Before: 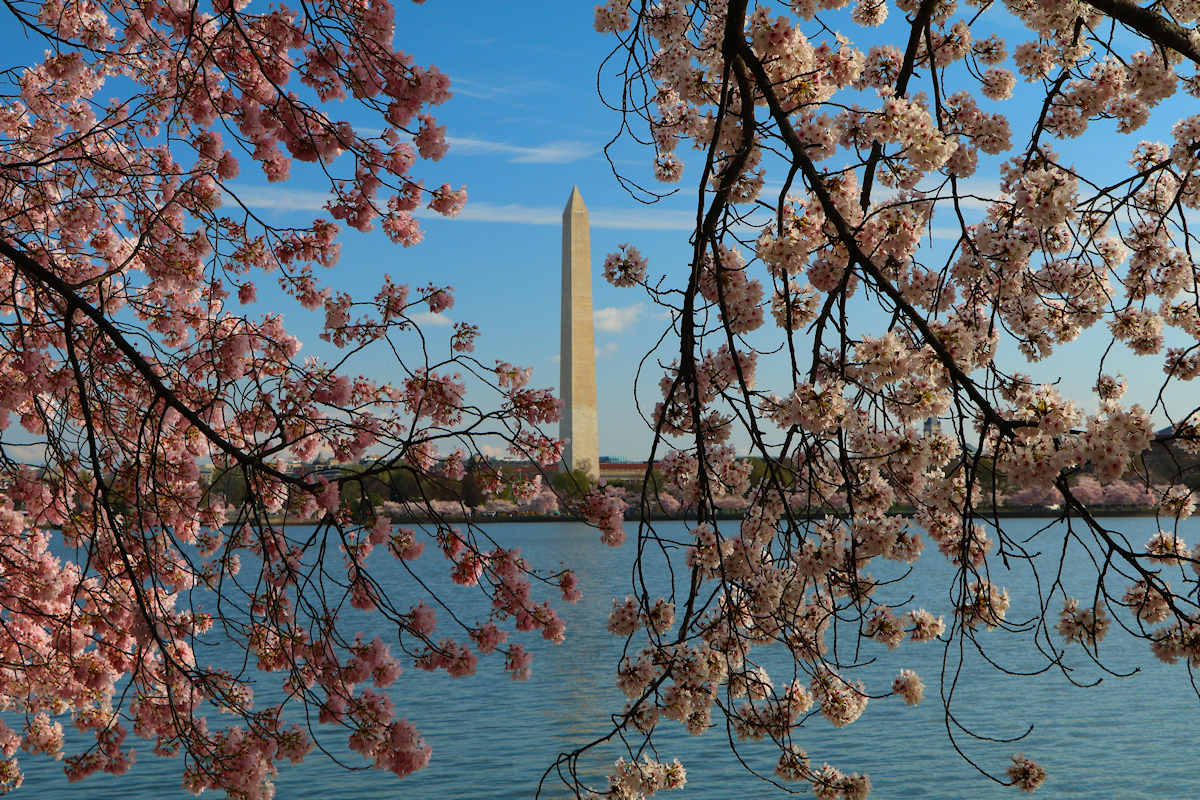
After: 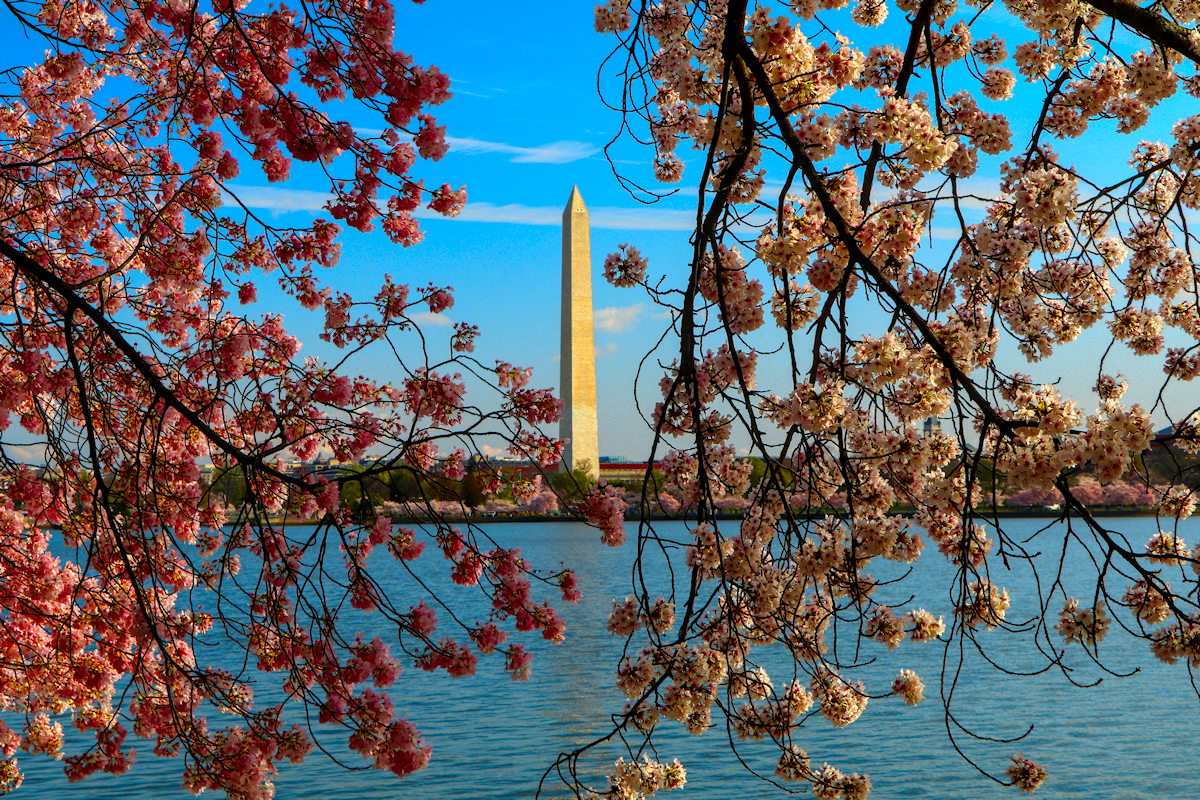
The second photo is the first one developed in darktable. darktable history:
local contrast: detail 130%
color balance rgb: linear chroma grading › global chroma 15%, perceptual saturation grading › global saturation 30%
color zones: curves: ch0 [(0.004, 0.305) (0.261, 0.623) (0.389, 0.399) (0.708, 0.571) (0.947, 0.34)]; ch1 [(0.025, 0.645) (0.229, 0.584) (0.326, 0.551) (0.484, 0.262) (0.757, 0.643)]
